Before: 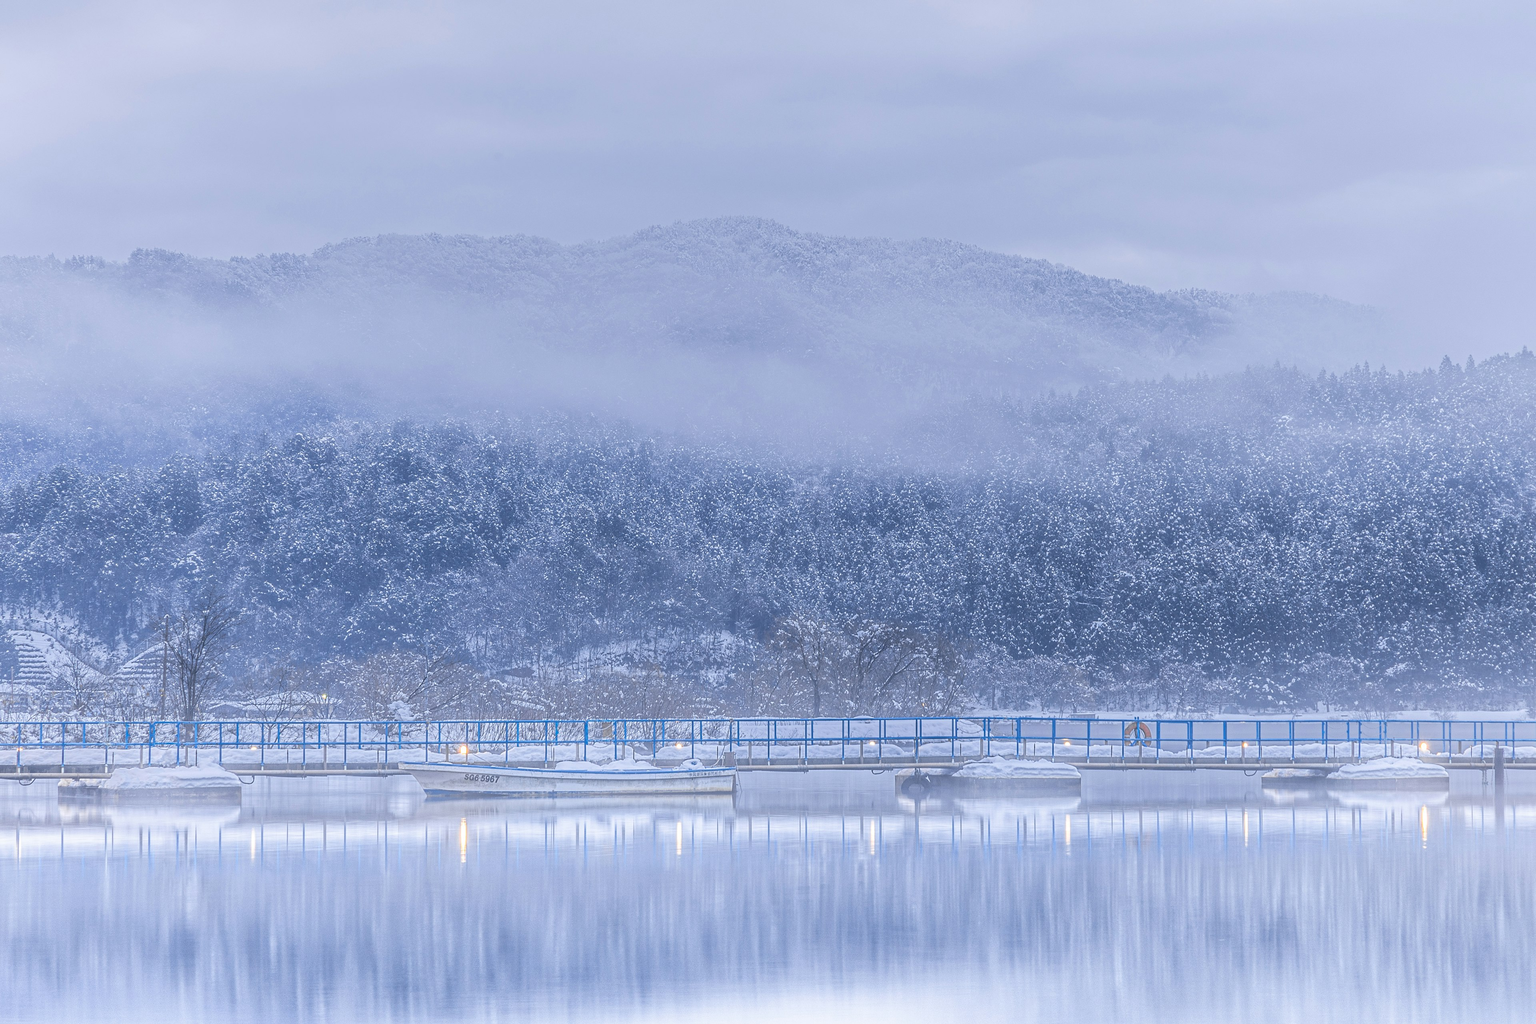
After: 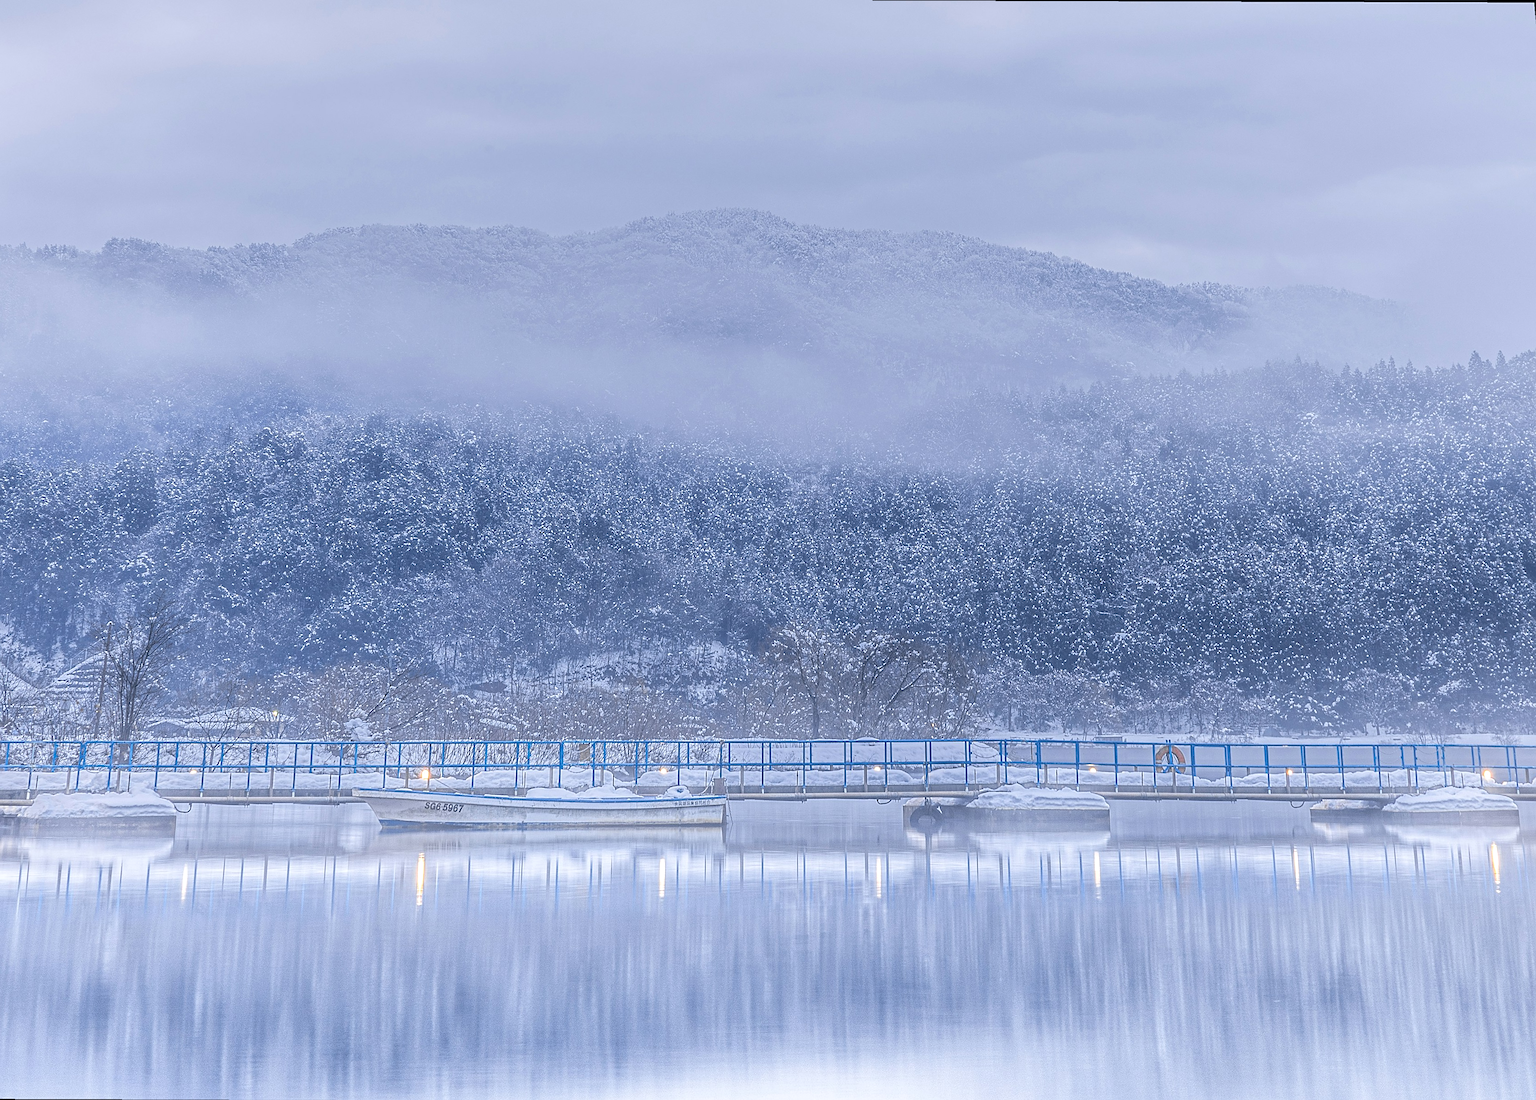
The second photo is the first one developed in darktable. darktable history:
rotate and perspective: rotation 0.215°, lens shift (vertical) -0.139, crop left 0.069, crop right 0.939, crop top 0.002, crop bottom 0.996
local contrast: highlights 100%, shadows 100%, detail 120%, midtone range 0.2
sharpen: on, module defaults
